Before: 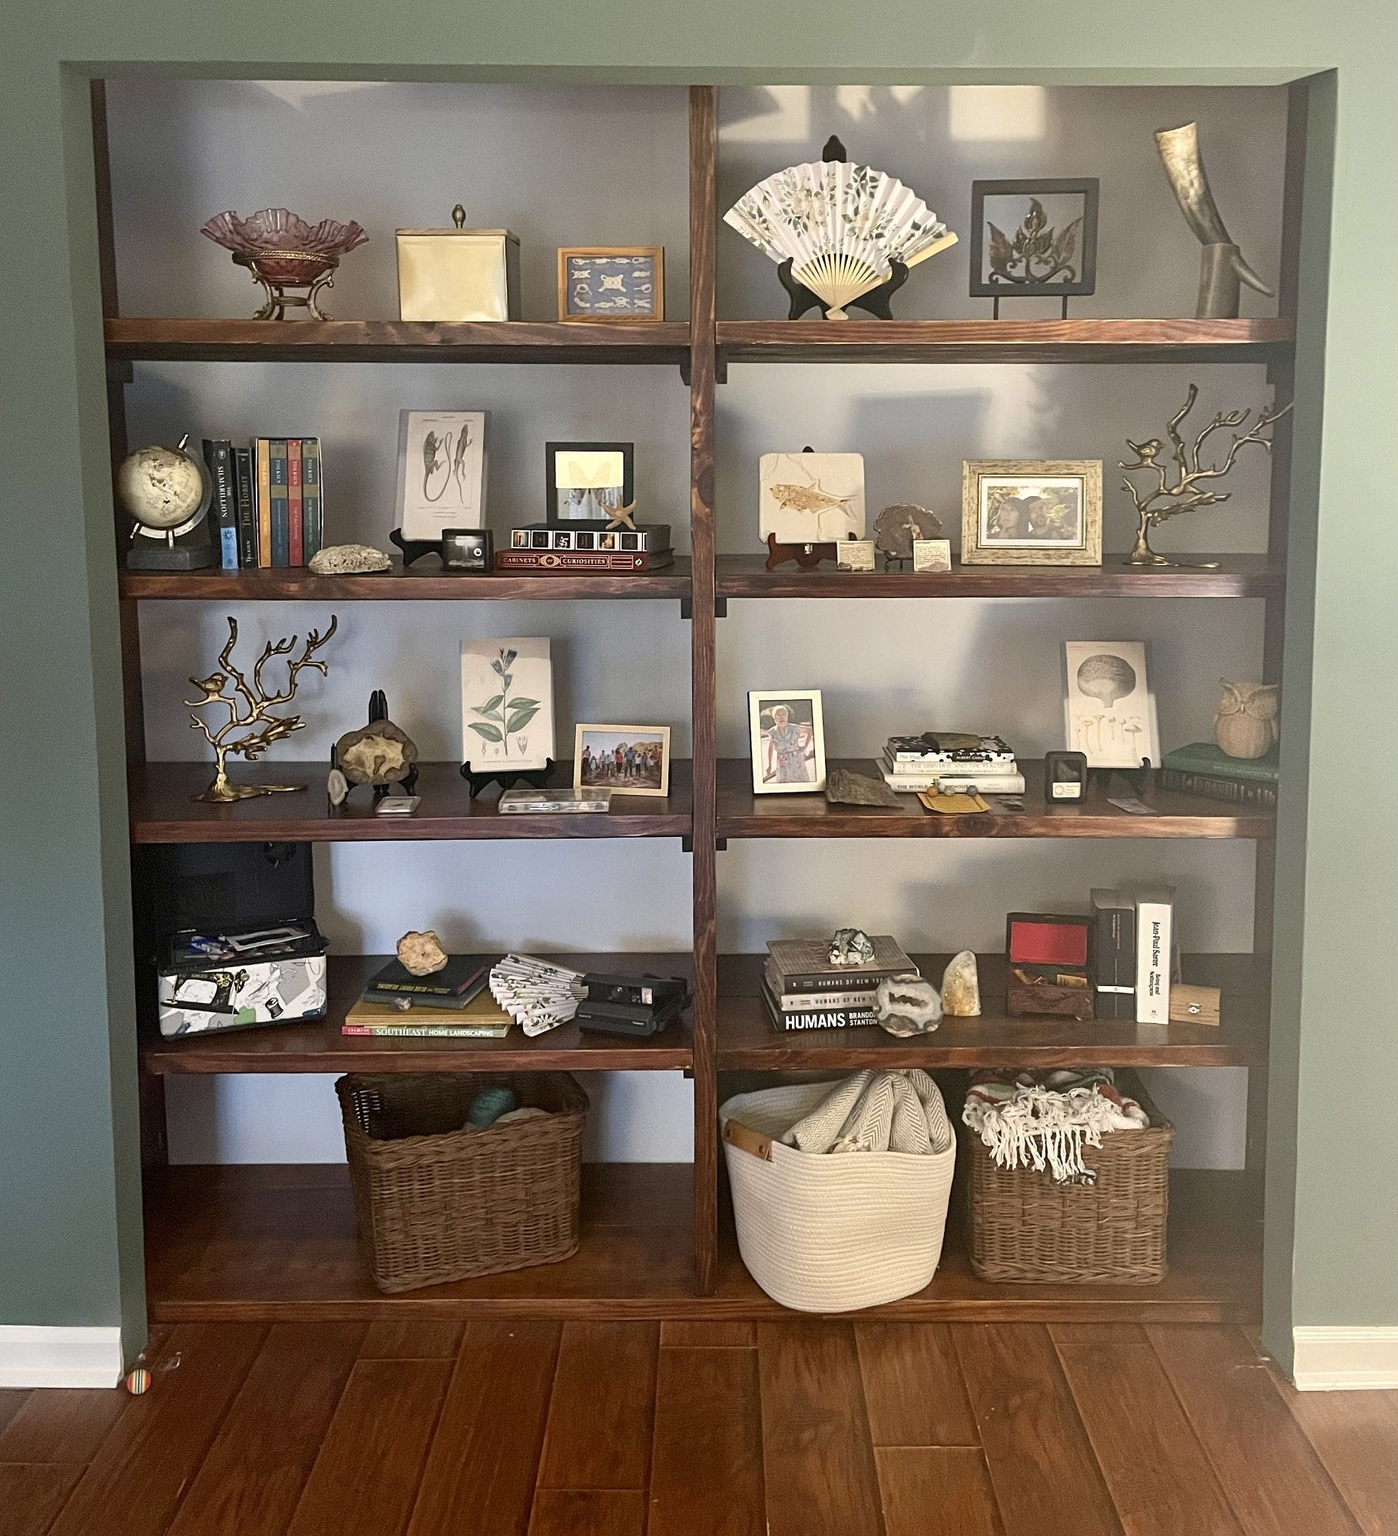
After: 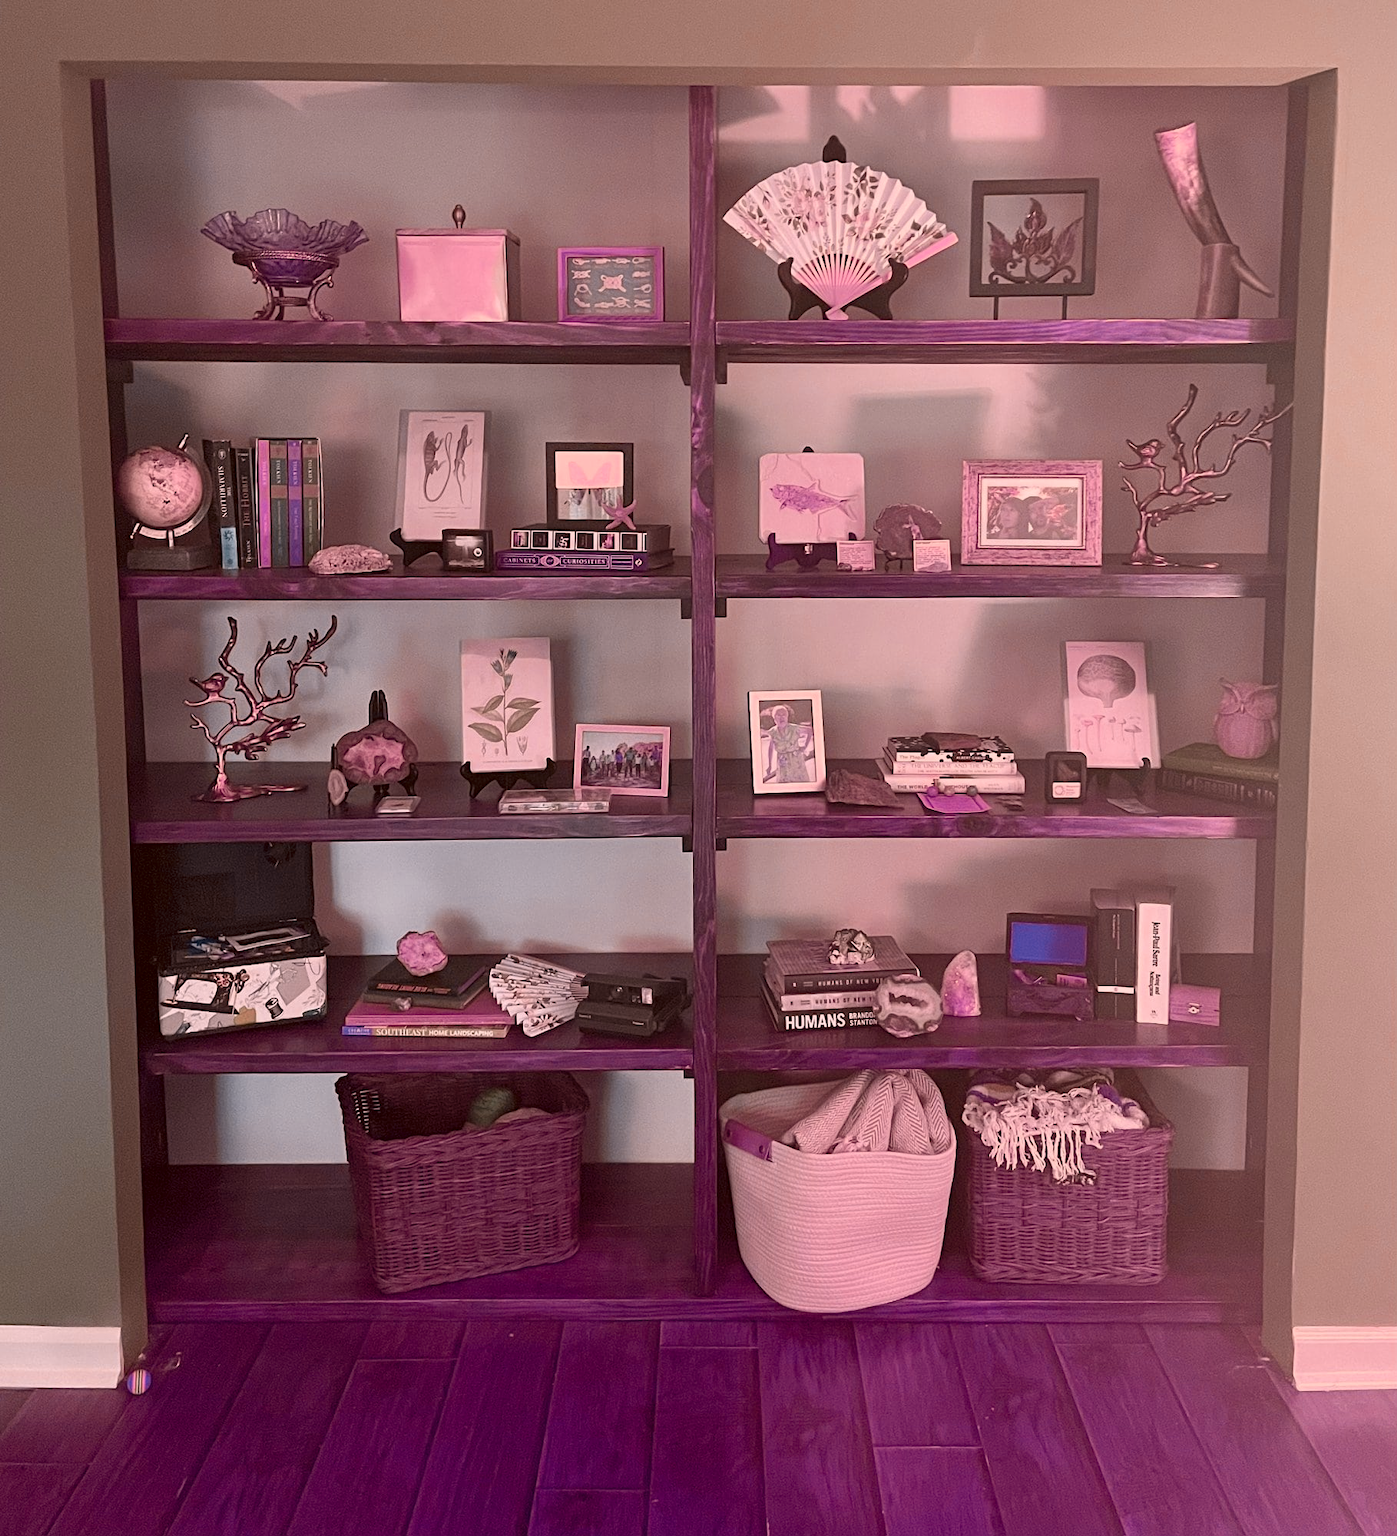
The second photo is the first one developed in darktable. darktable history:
color zones: curves: ch0 [(0.826, 0.353)]; ch1 [(0.242, 0.647) (0.889, 0.342)]; ch2 [(0.246, 0.089) (0.969, 0.068)]
color correction: highlights a* 10.21, highlights b* 9.79, shadows a* 8.61, shadows b* 7.88, saturation 0.8
